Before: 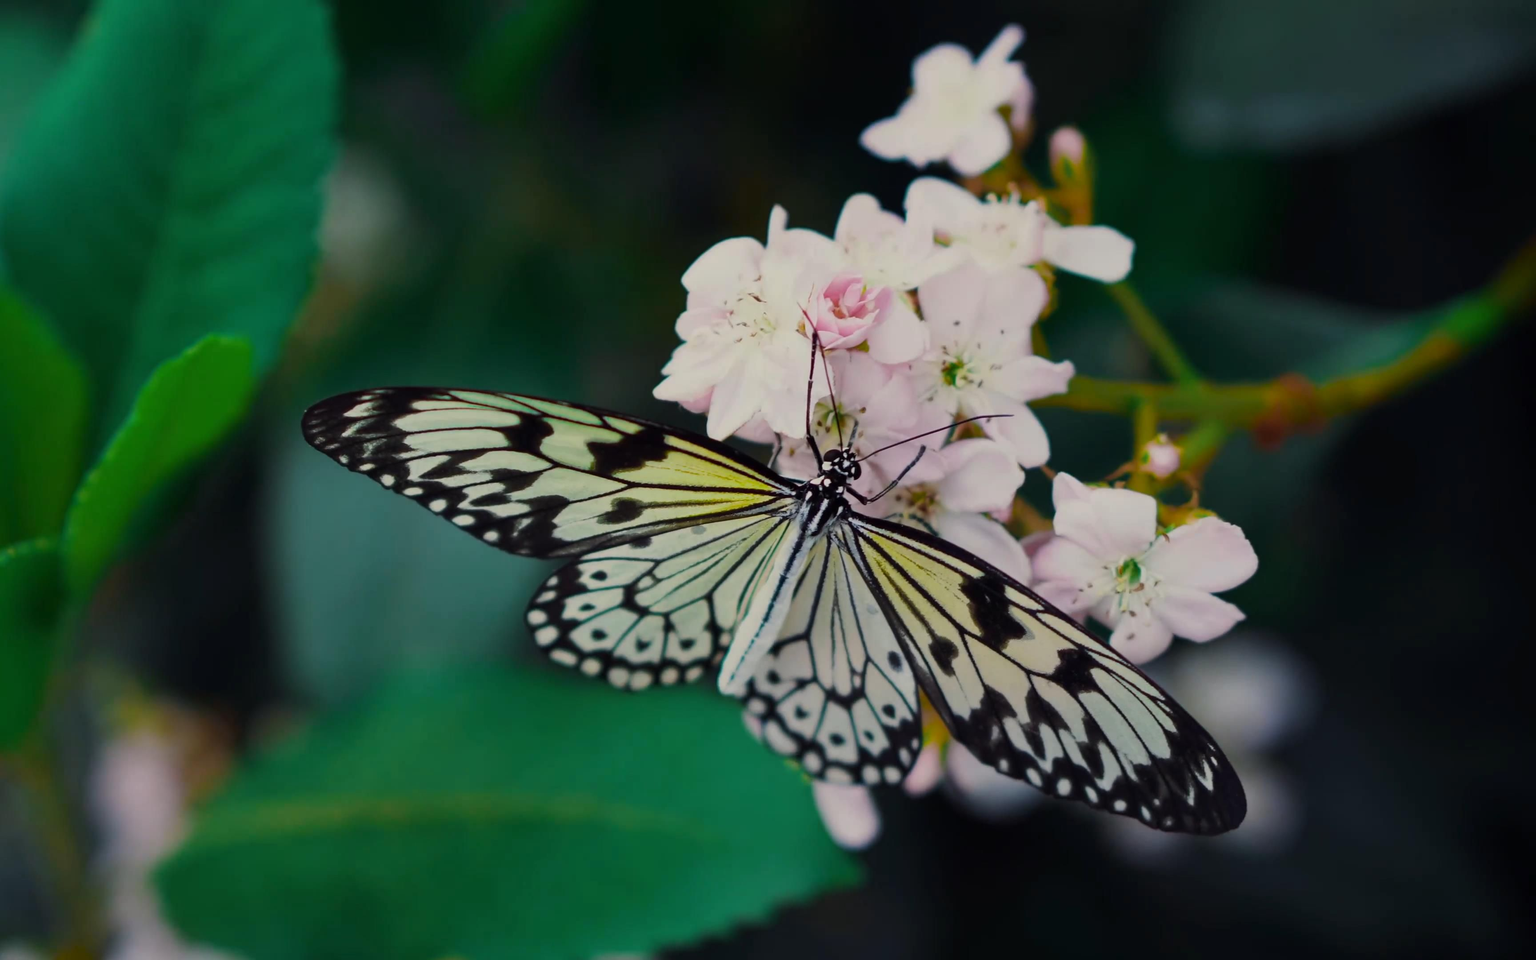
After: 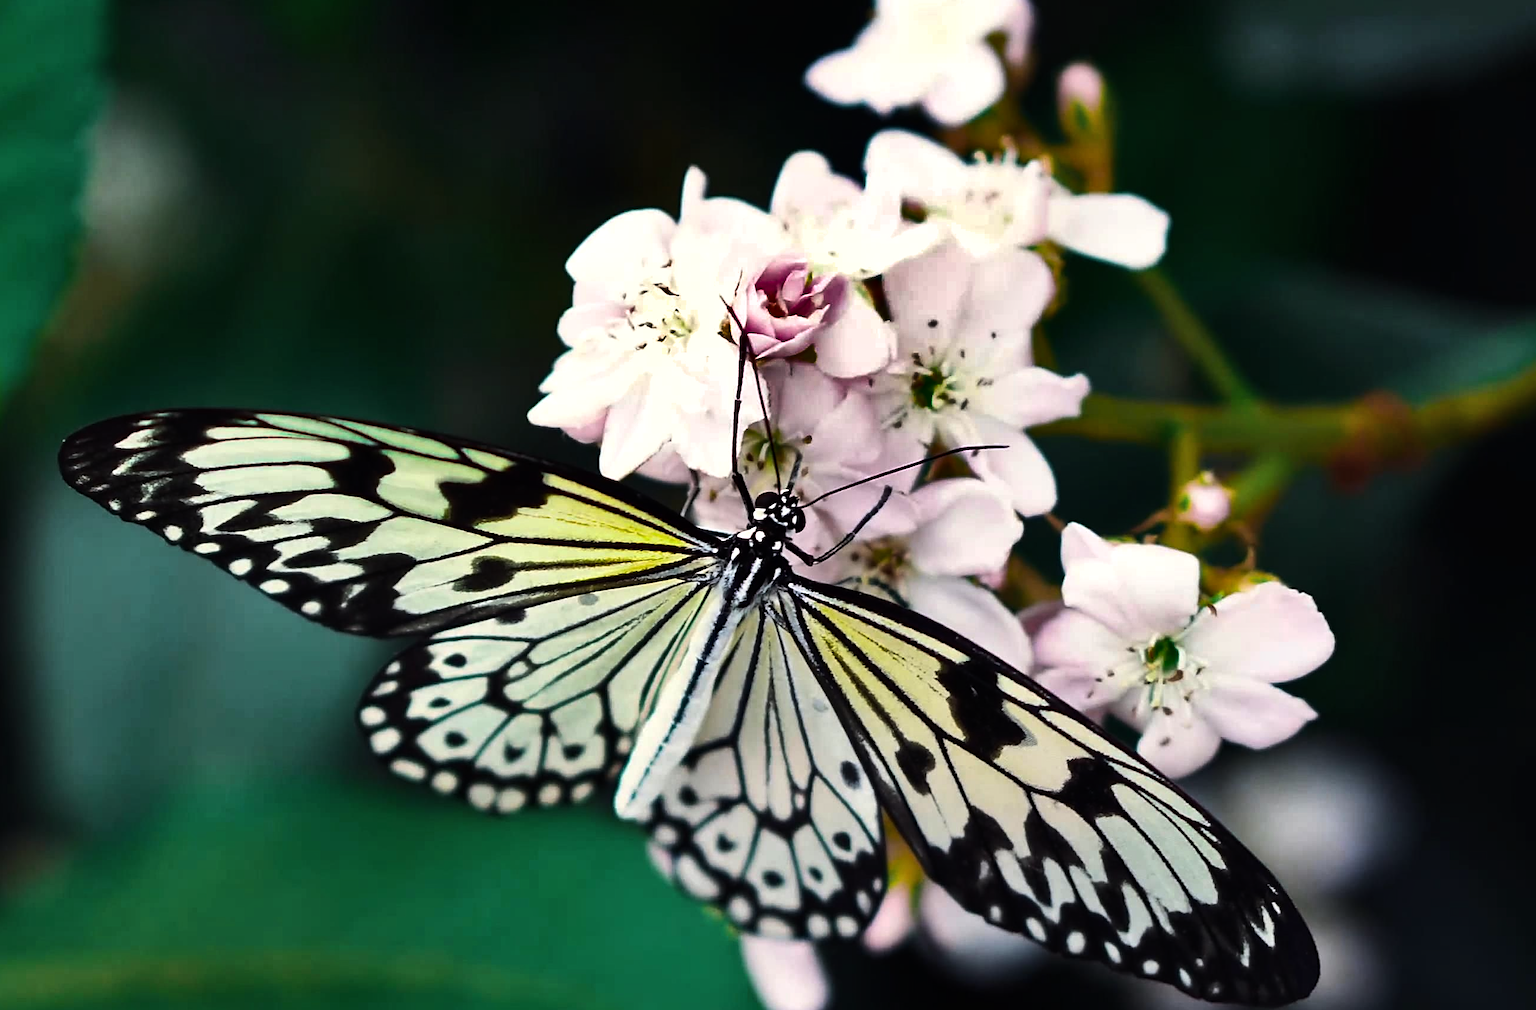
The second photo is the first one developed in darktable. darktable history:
sharpen: on, module defaults
shadows and highlights: shadows 20.83, highlights -80.98, soften with gaussian
crop: left 16.8%, top 8.453%, right 8.257%, bottom 12.636%
tone equalizer: -8 EV -1.11 EV, -7 EV -1.05 EV, -6 EV -0.861 EV, -5 EV -0.553 EV, -3 EV 0.552 EV, -2 EV 0.886 EV, -1 EV 1.01 EV, +0 EV 1.05 EV, edges refinement/feathering 500, mask exposure compensation -1.57 EV, preserve details no
